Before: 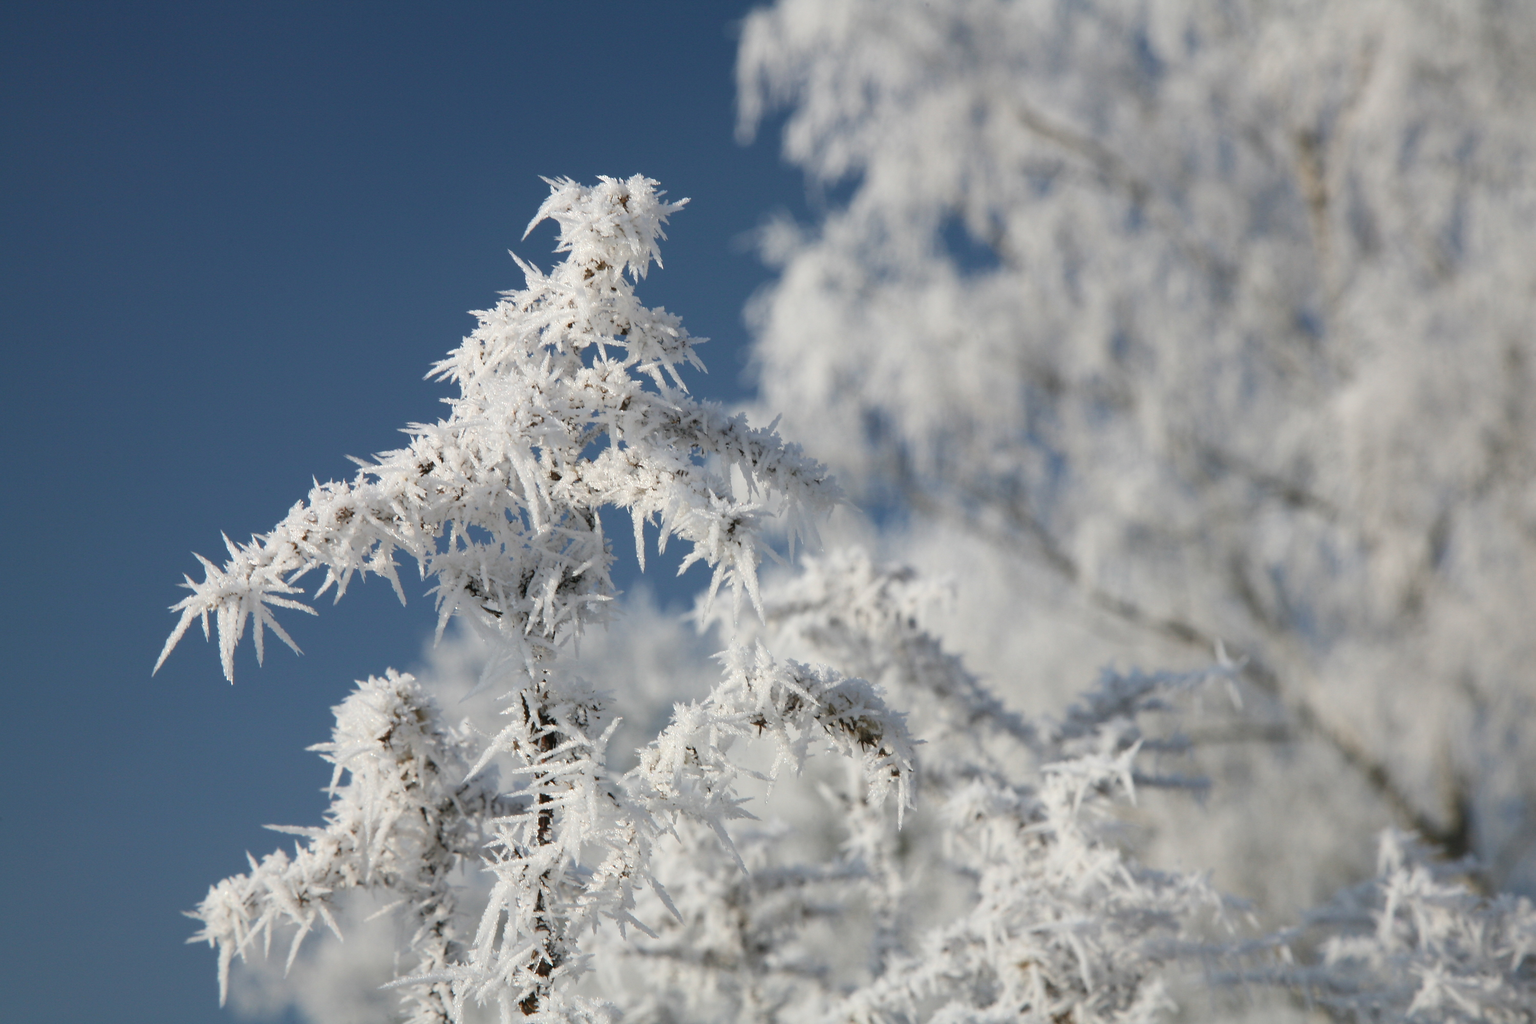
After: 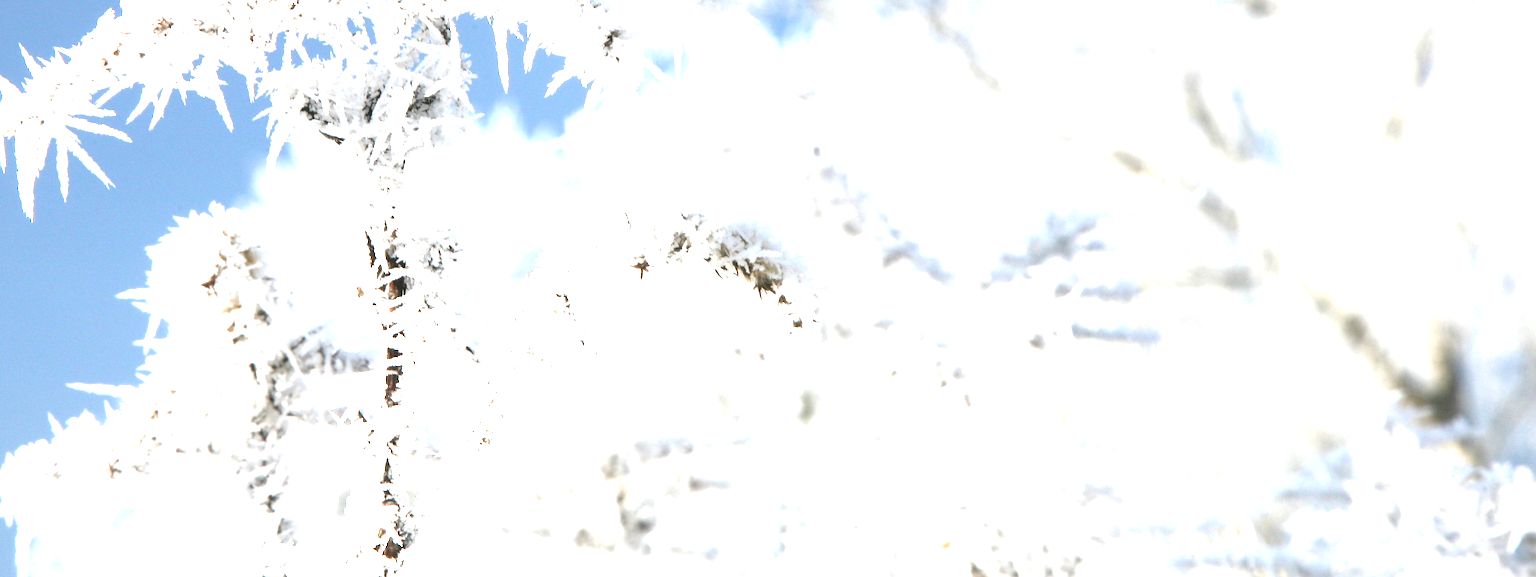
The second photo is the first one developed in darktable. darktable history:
exposure: exposure 2.207 EV, compensate highlight preservation false
crop and rotate: left 13.306%, top 48.129%, bottom 2.928%
contrast brightness saturation: saturation -0.05
